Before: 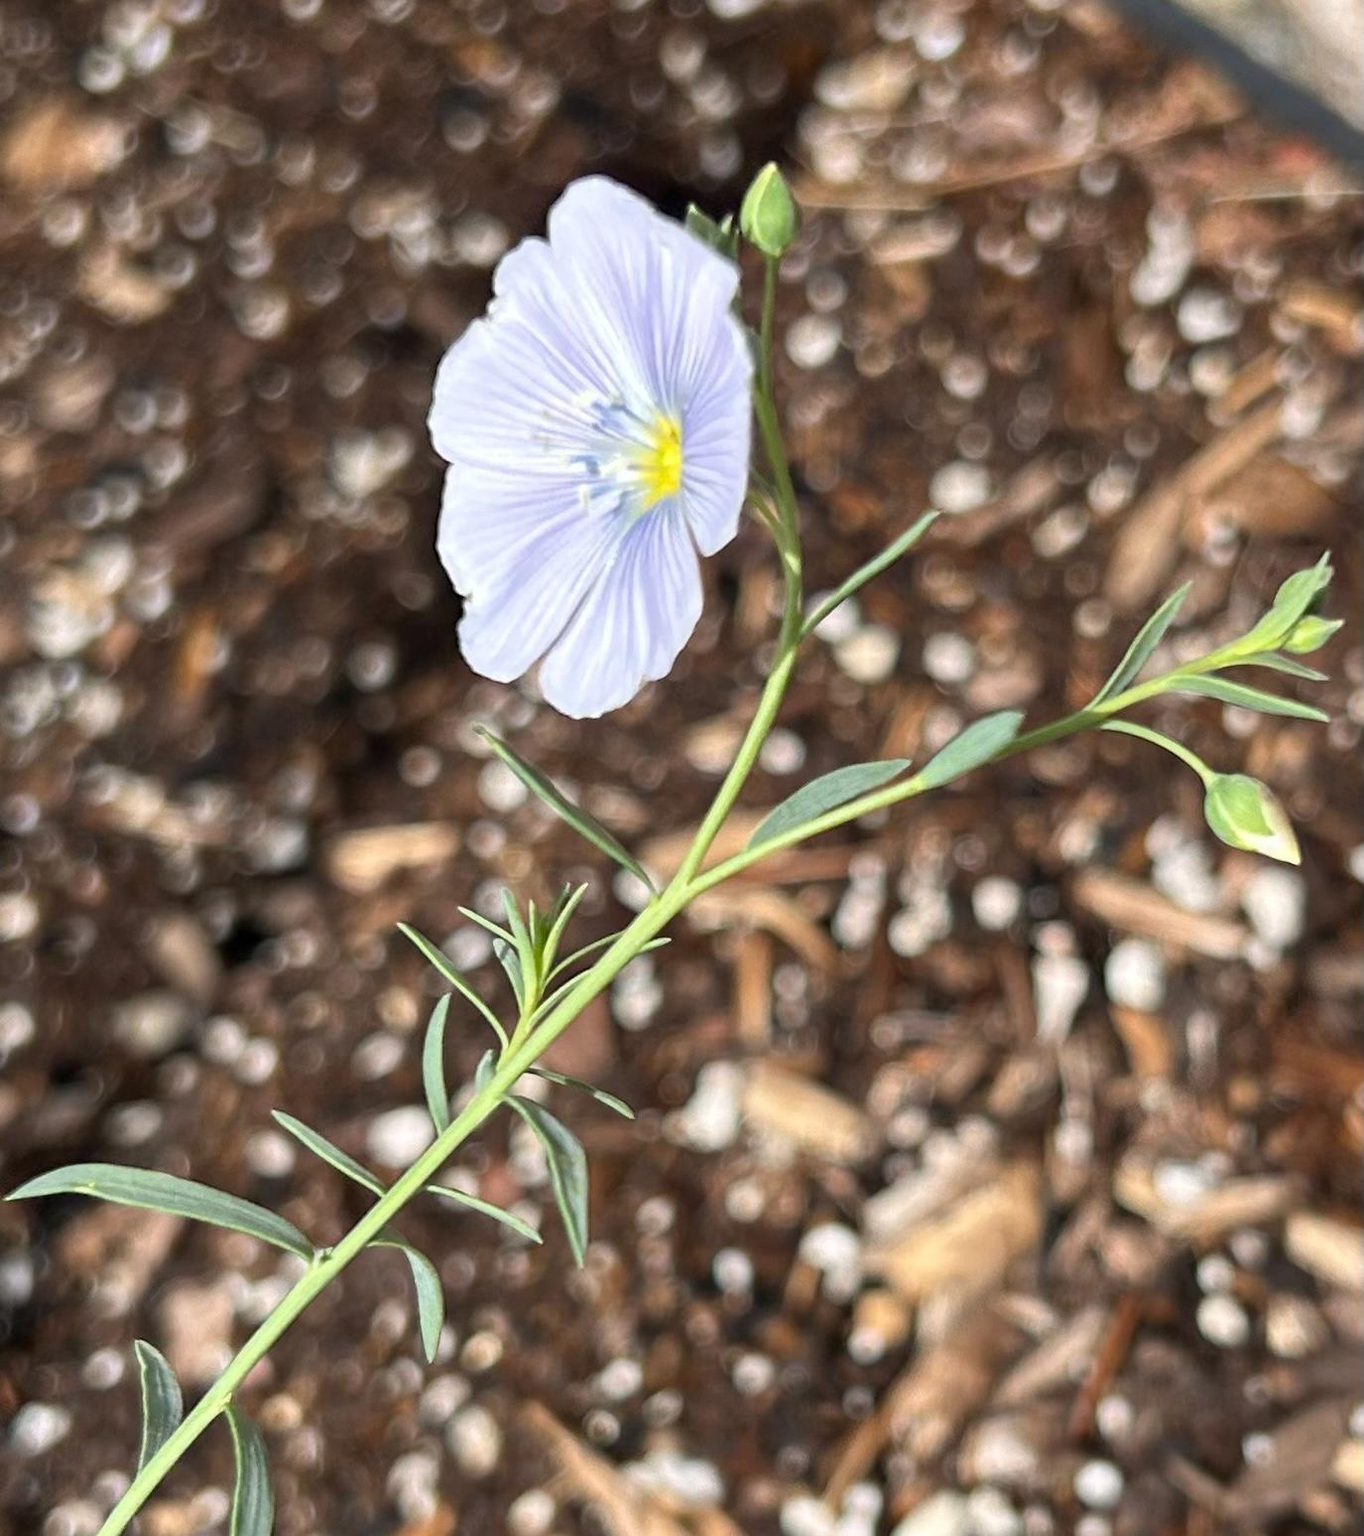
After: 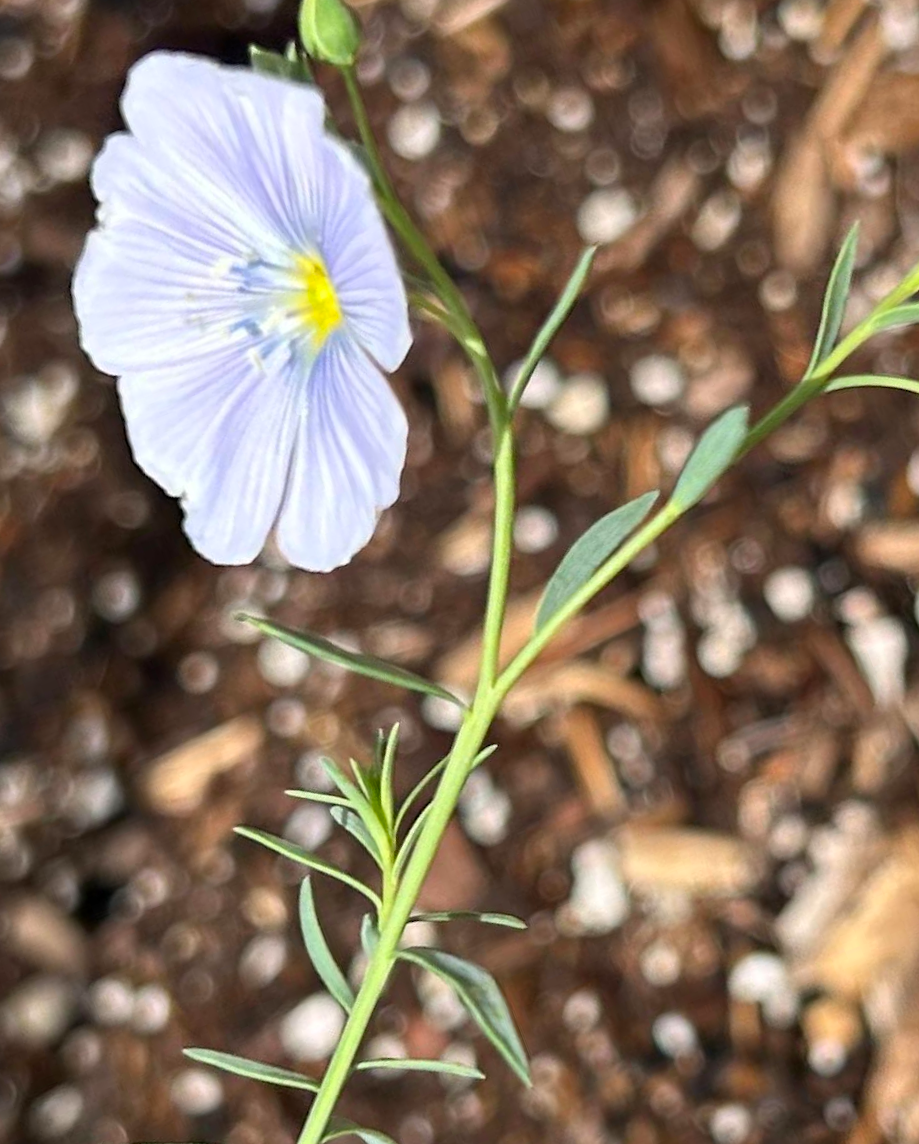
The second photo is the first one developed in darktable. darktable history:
contrast brightness saturation: contrast 0.037, saturation 0.165
crop and rotate: angle 20.94°, left 6.759%, right 3.848%, bottom 1.183%
